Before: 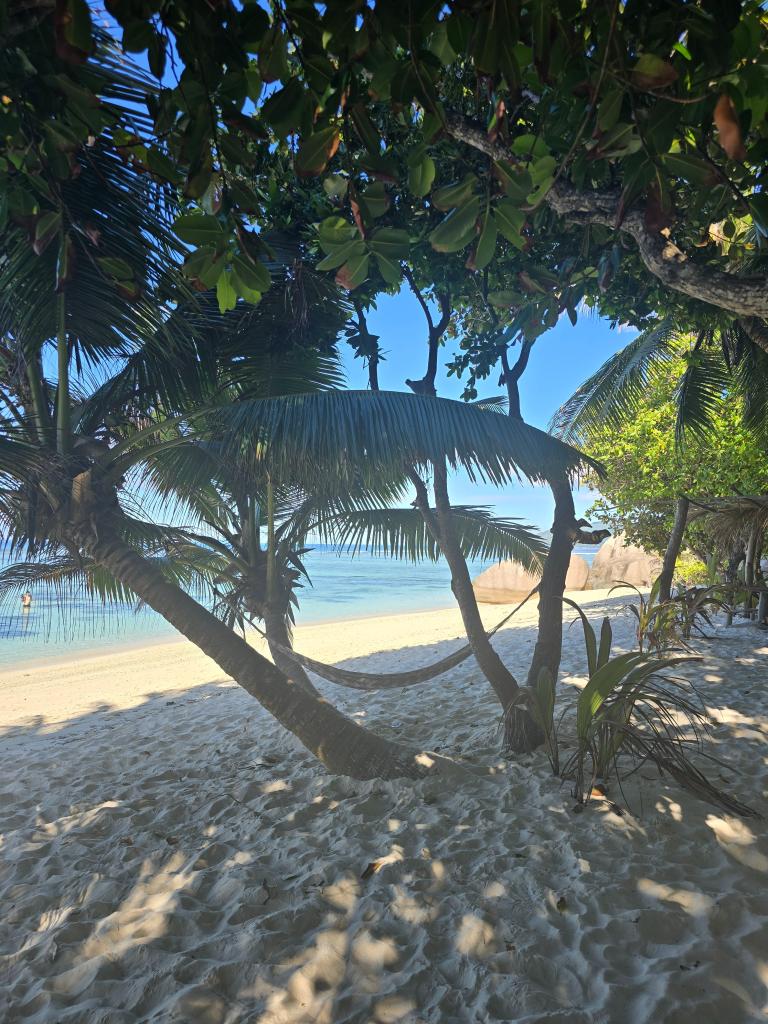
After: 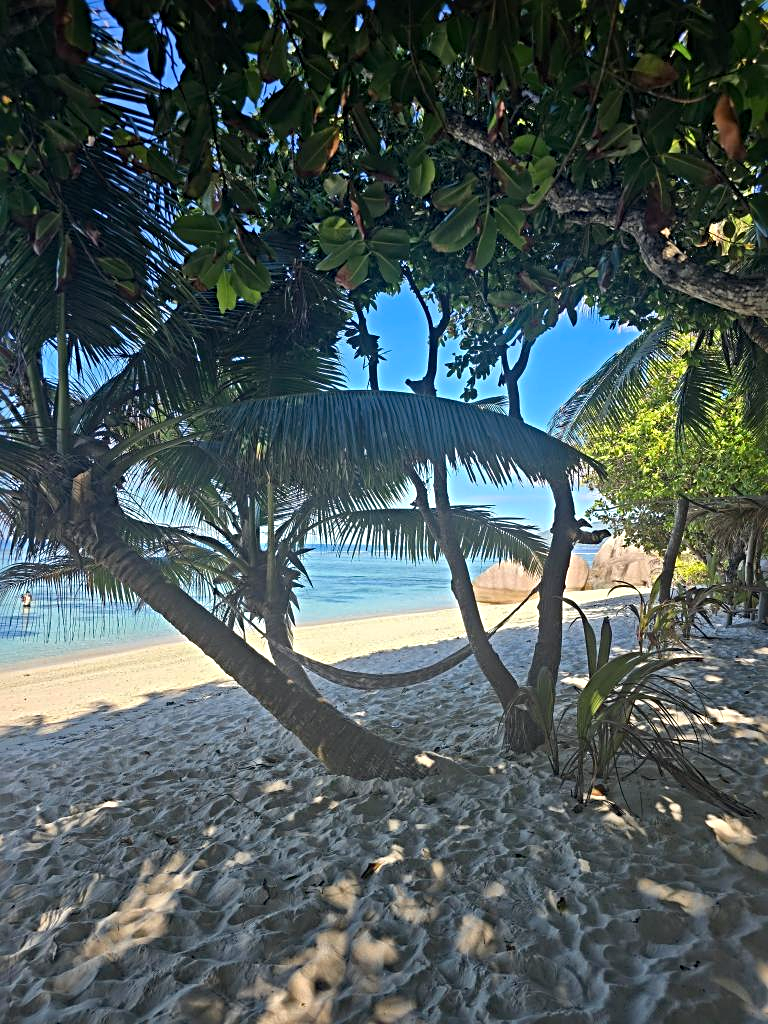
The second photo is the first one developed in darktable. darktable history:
haze removal: strength 0.3, distance 0.244, compatibility mode true, adaptive false
sharpen: radius 3.98
